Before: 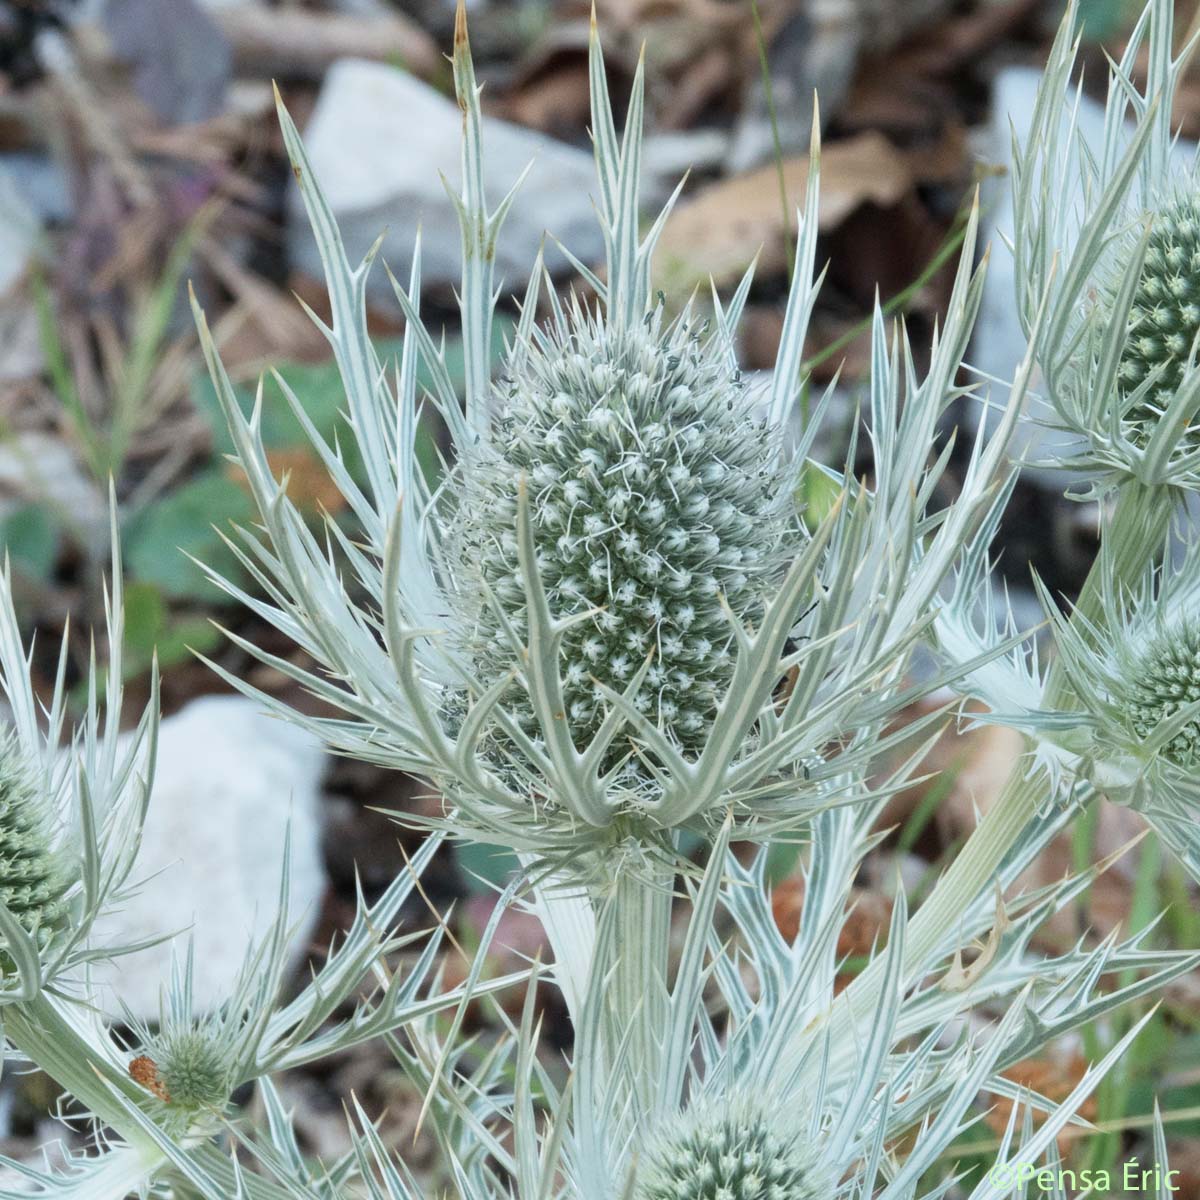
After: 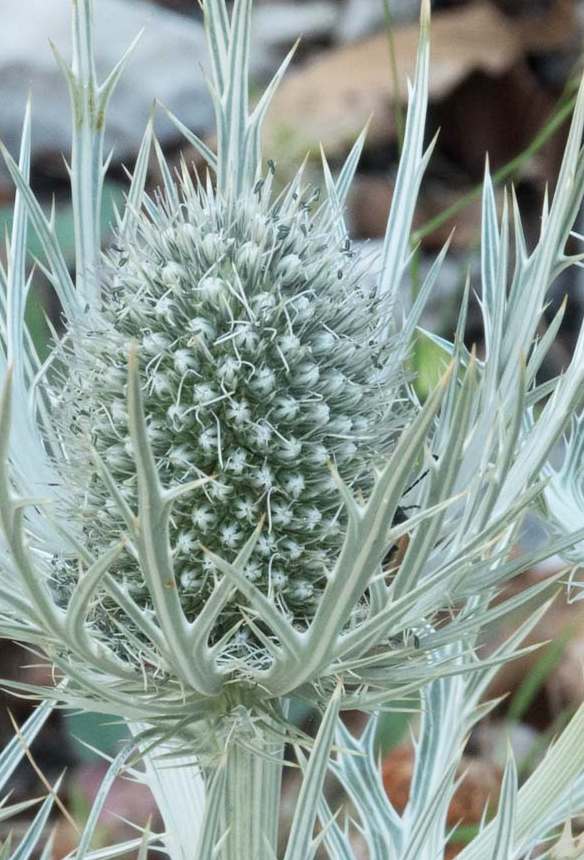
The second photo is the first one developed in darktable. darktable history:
crop: left 32.518%, top 10.952%, right 18.736%, bottom 17.346%
